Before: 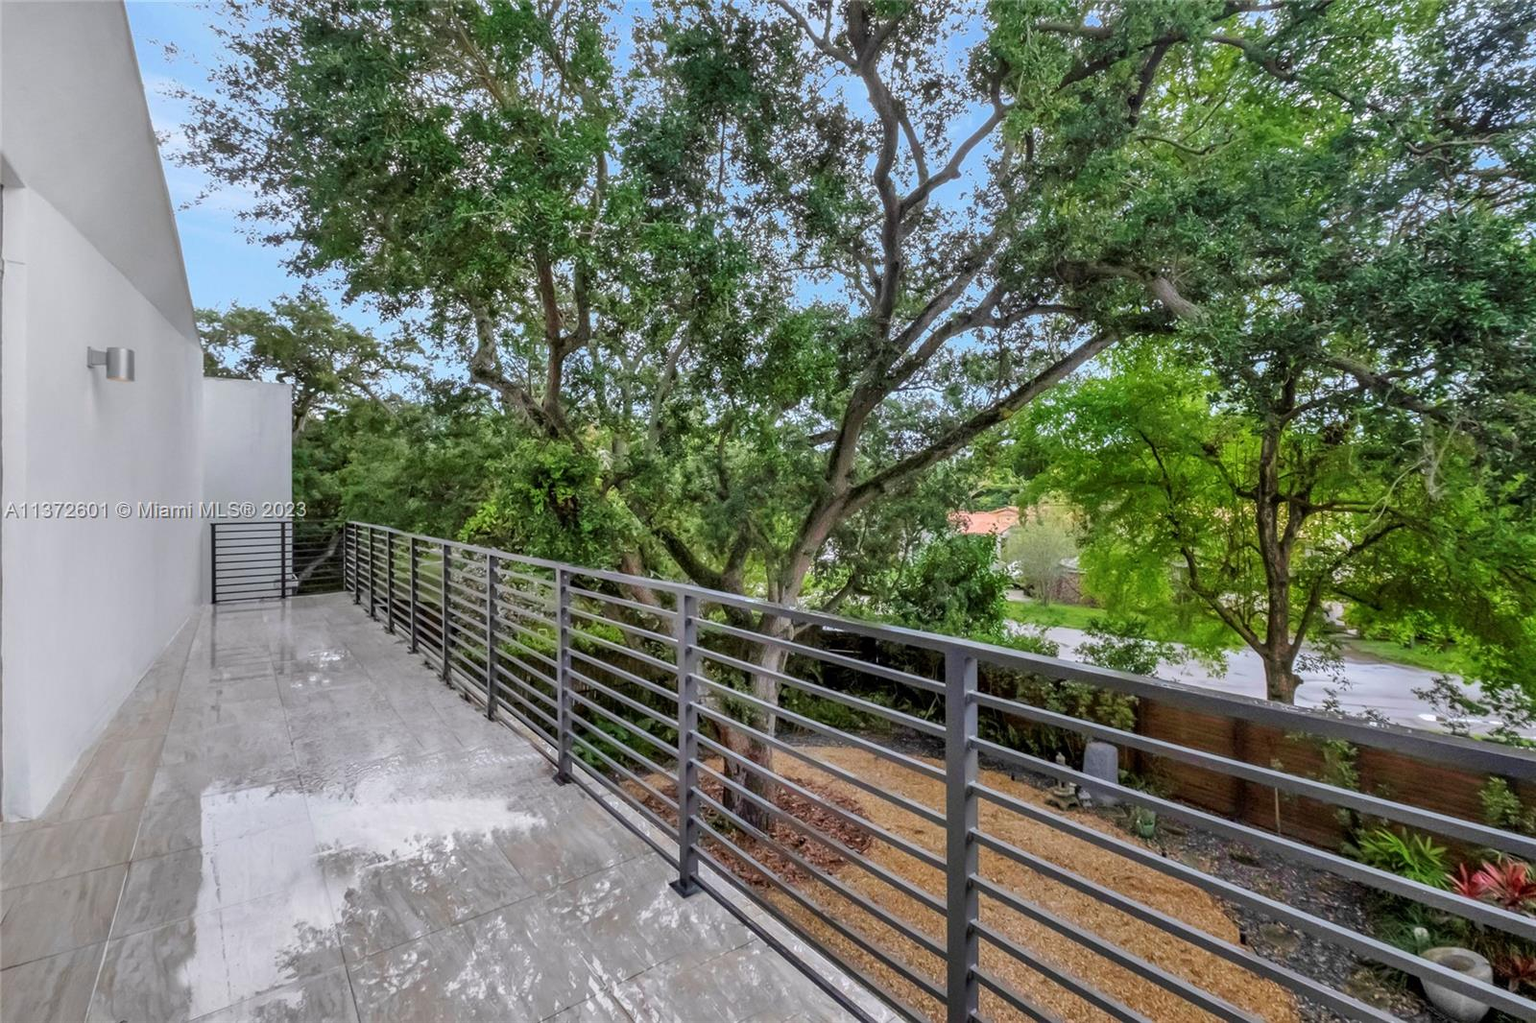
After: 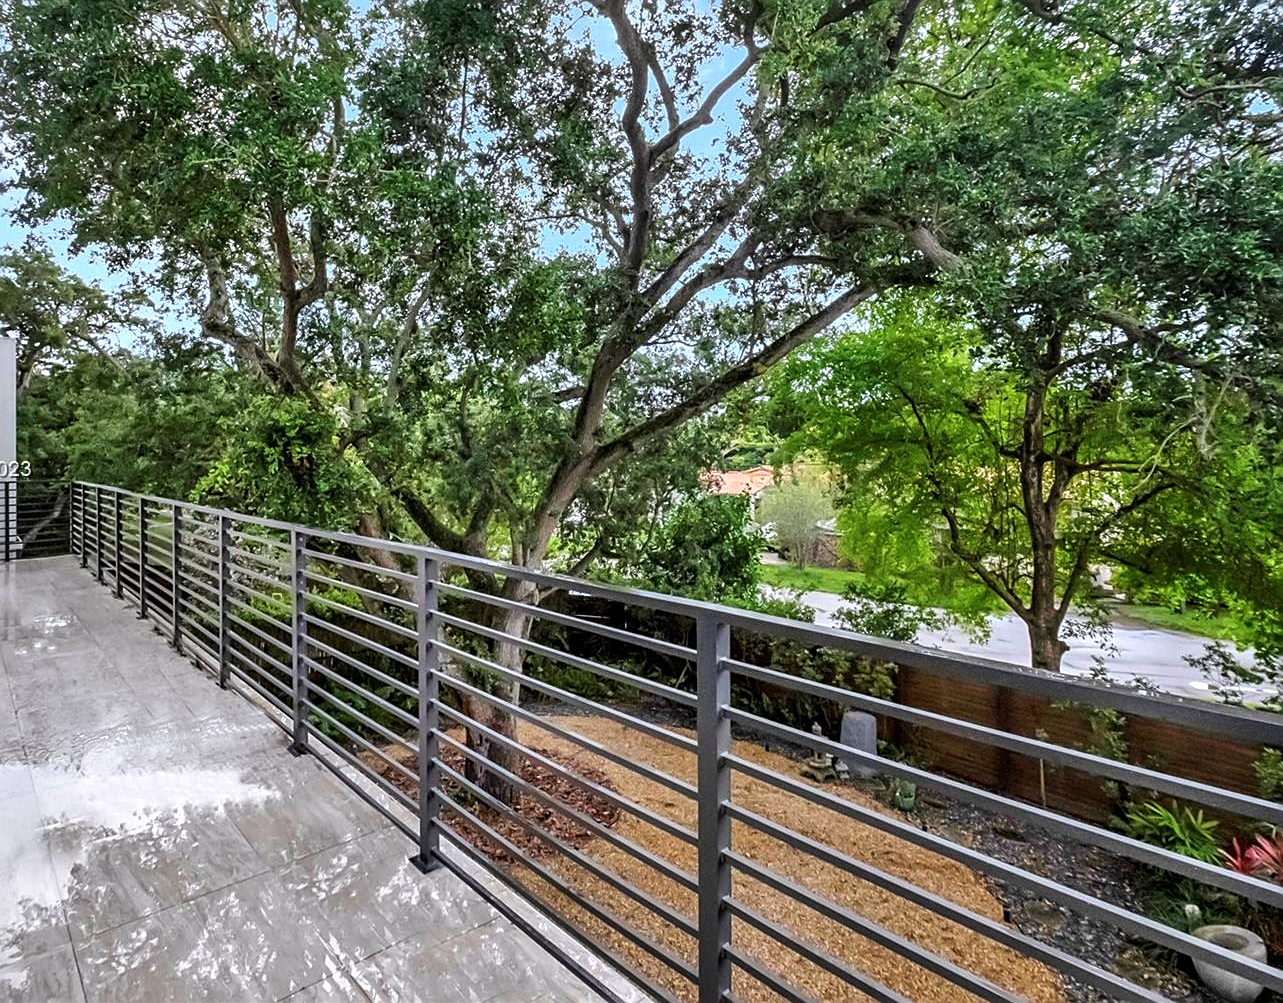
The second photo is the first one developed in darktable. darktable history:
tone equalizer: -8 EV -0.412 EV, -7 EV -0.419 EV, -6 EV -0.353 EV, -5 EV -0.221 EV, -3 EV 0.192 EV, -2 EV 0.318 EV, -1 EV 0.399 EV, +0 EV 0.405 EV, edges refinement/feathering 500, mask exposure compensation -1.57 EV, preserve details no
sharpen: on, module defaults
crop and rotate: left 18.025%, top 5.85%, right 1.772%
